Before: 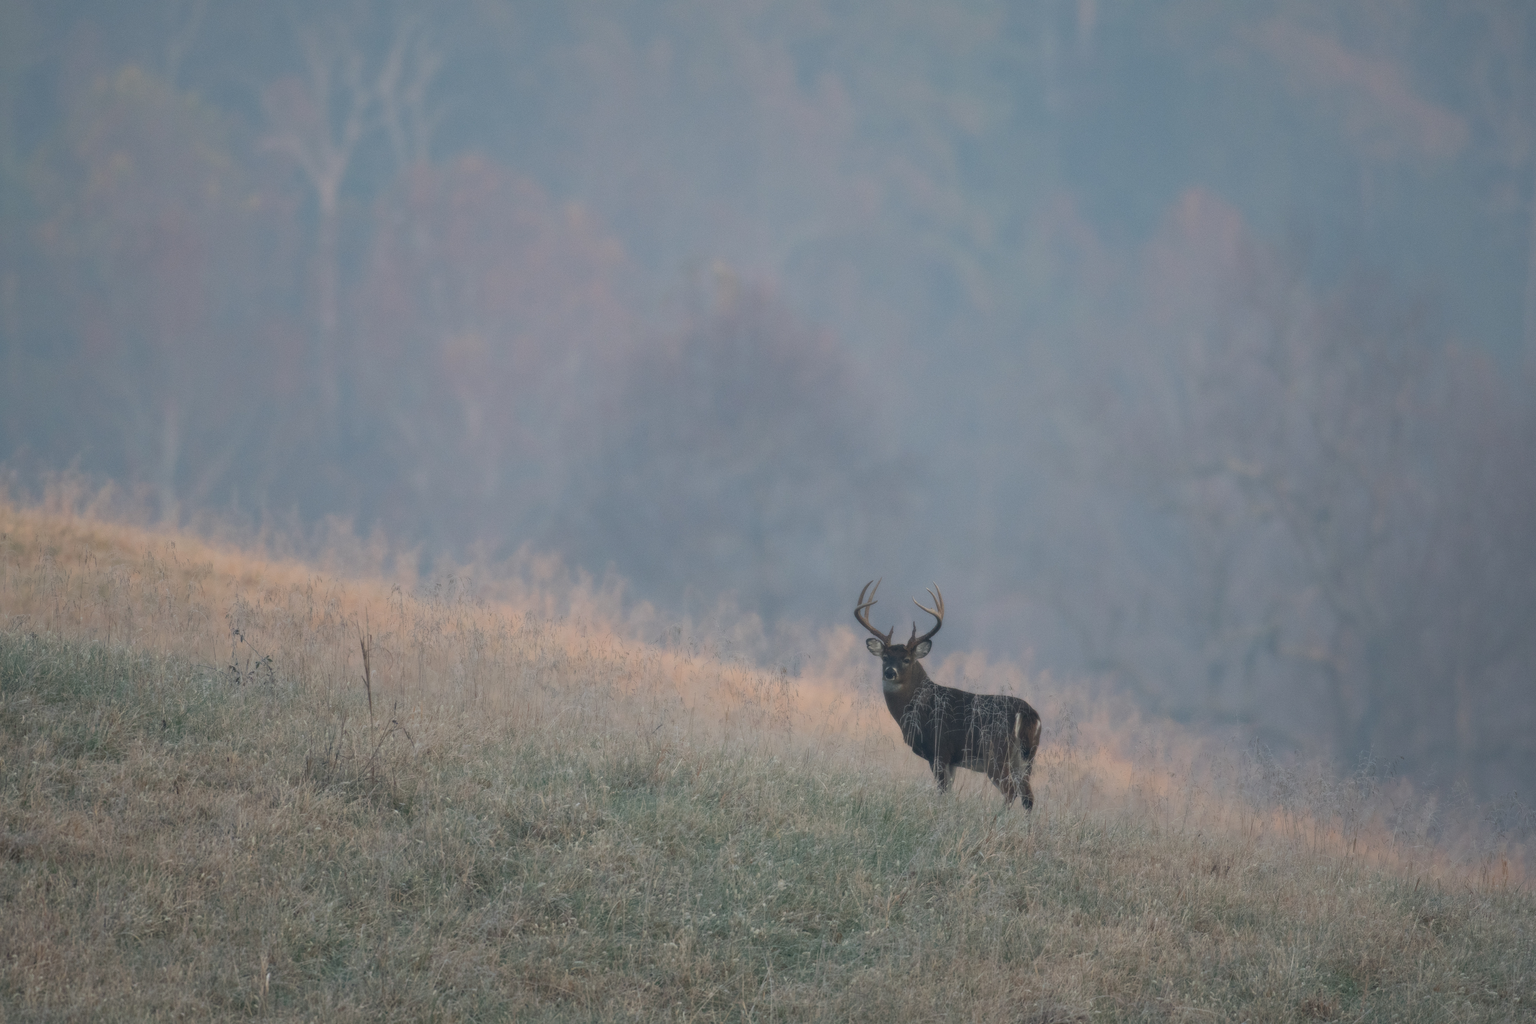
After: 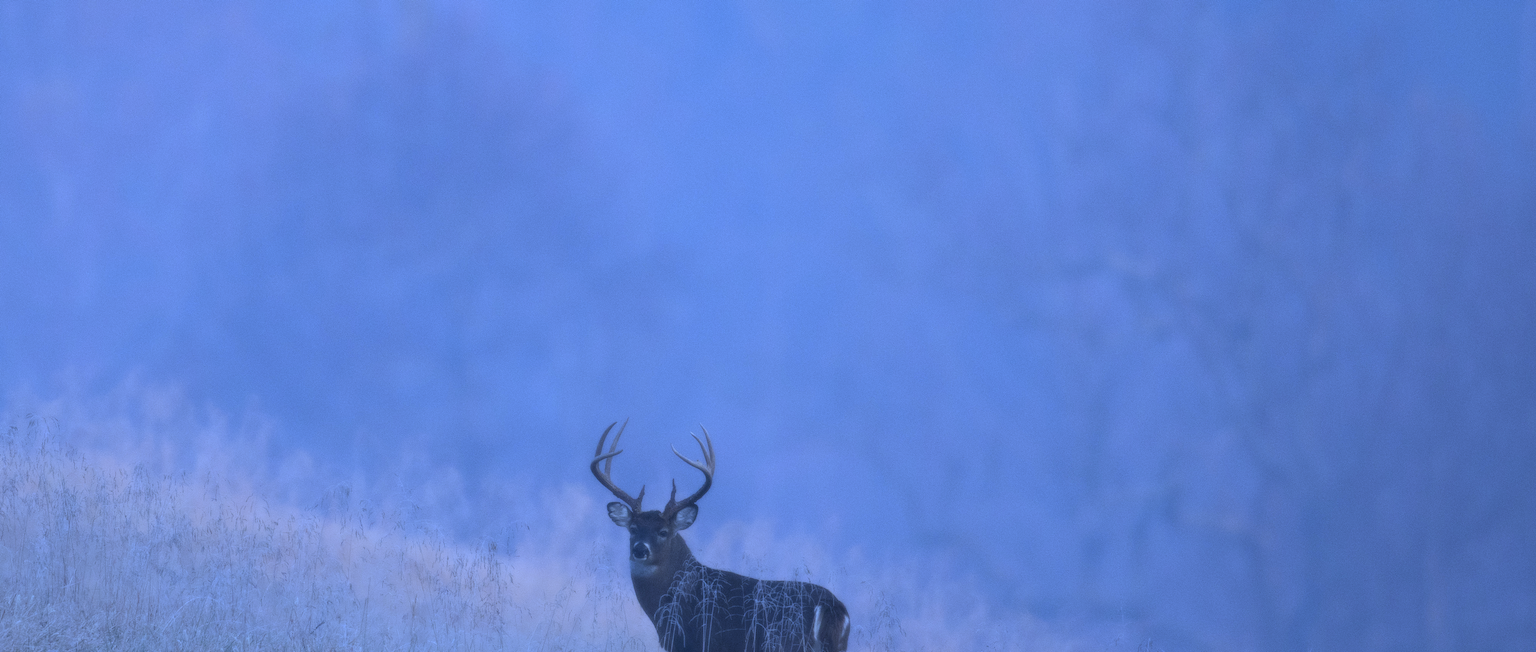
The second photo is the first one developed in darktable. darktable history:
crop and rotate: left 27.938%, top 27.046%, bottom 27.046%
white balance: red 0.766, blue 1.537
